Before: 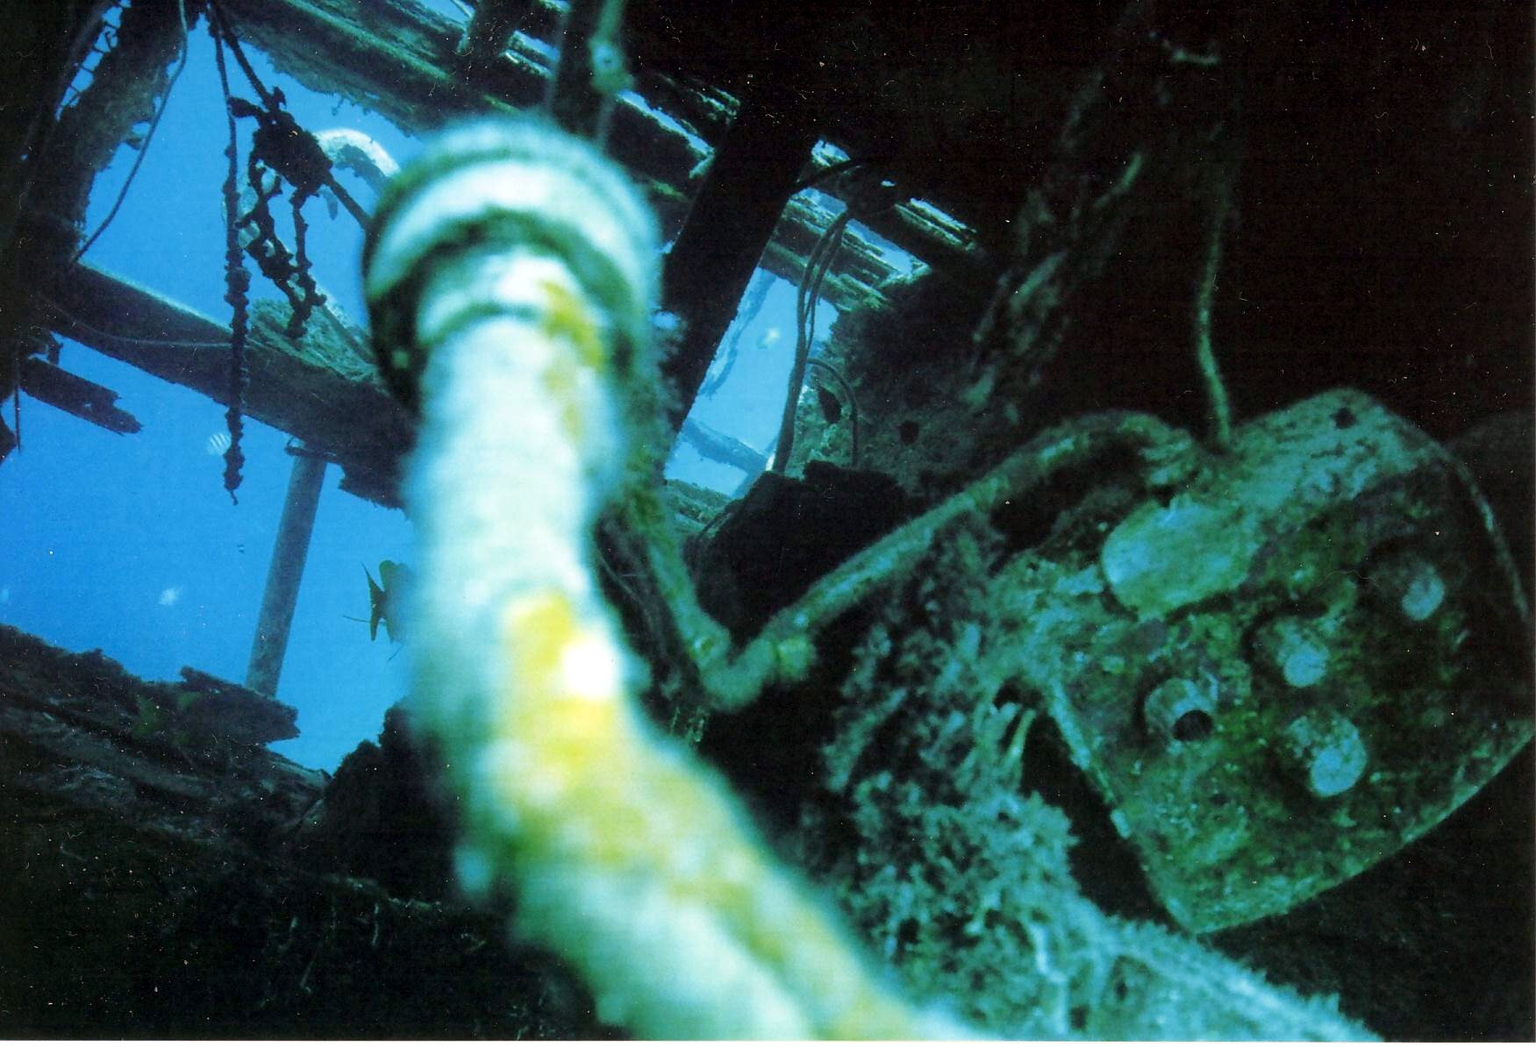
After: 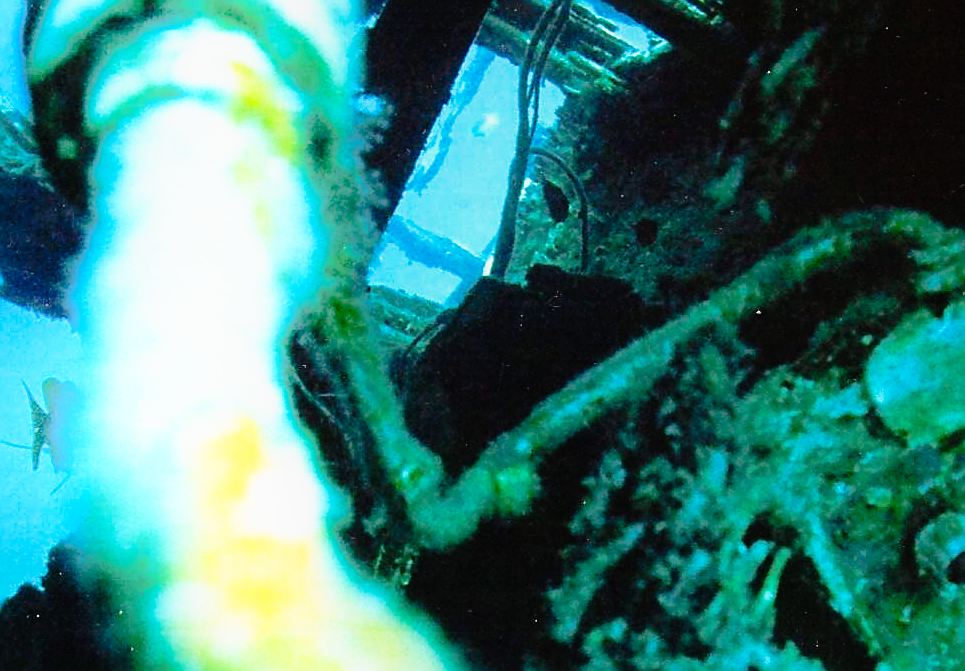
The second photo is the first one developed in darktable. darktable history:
tone curve: curves: ch0 [(0, 0.015) (0.091, 0.055) (0.184, 0.159) (0.304, 0.382) (0.492, 0.579) (0.628, 0.755) (0.832, 0.932) (0.984, 0.963)]; ch1 [(0, 0) (0.34, 0.235) (0.46, 0.46) (0.515, 0.502) (0.553, 0.567) (0.764, 0.815) (1, 1)]; ch2 [(0, 0) (0.44, 0.458) (0.479, 0.492) (0.524, 0.507) (0.557, 0.567) (0.673, 0.699) (1, 1)], preserve colors none
shadows and highlights: shadows -21.11, highlights 99.87, soften with gaussian
sharpen: radius 2.724
crop and rotate: left 22.309%, top 21.869%, right 22.559%, bottom 21.897%
color balance rgb: perceptual saturation grading › global saturation 25.731%, global vibrance 20%
